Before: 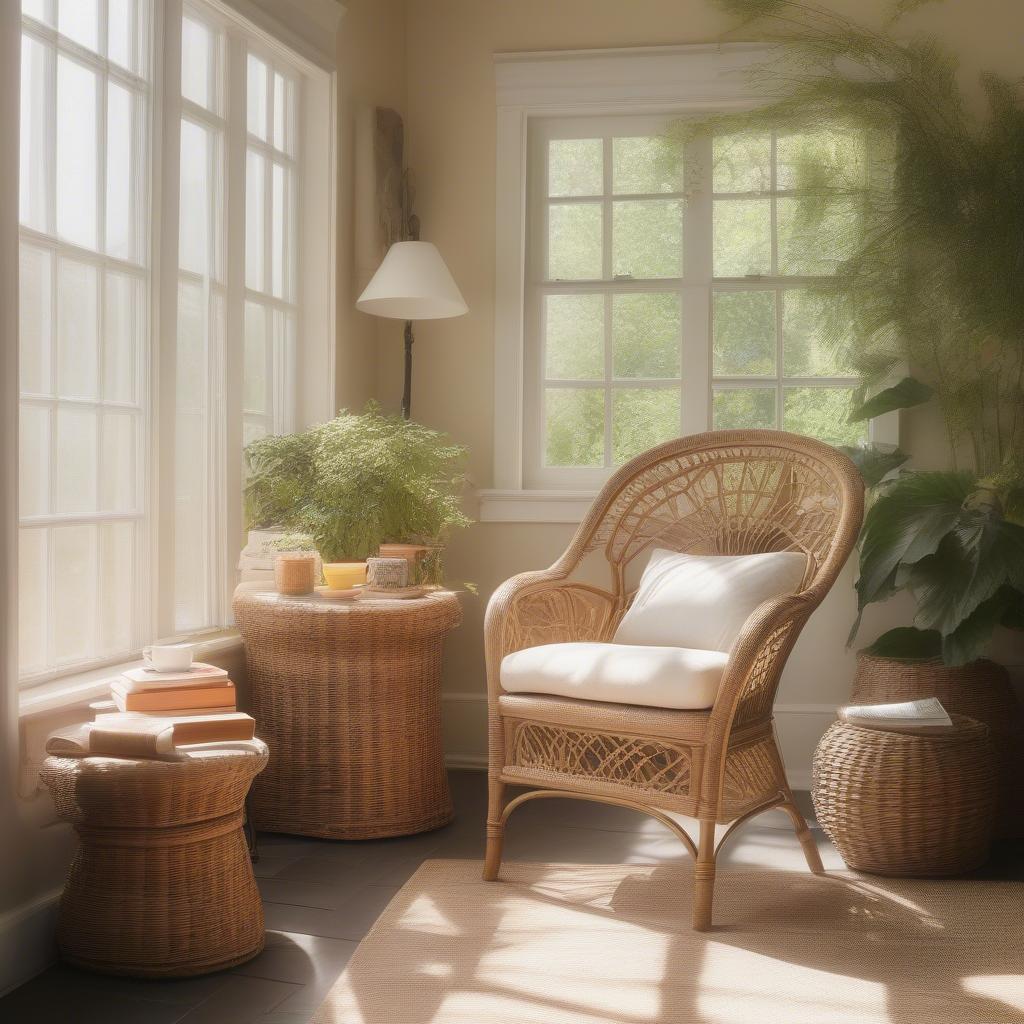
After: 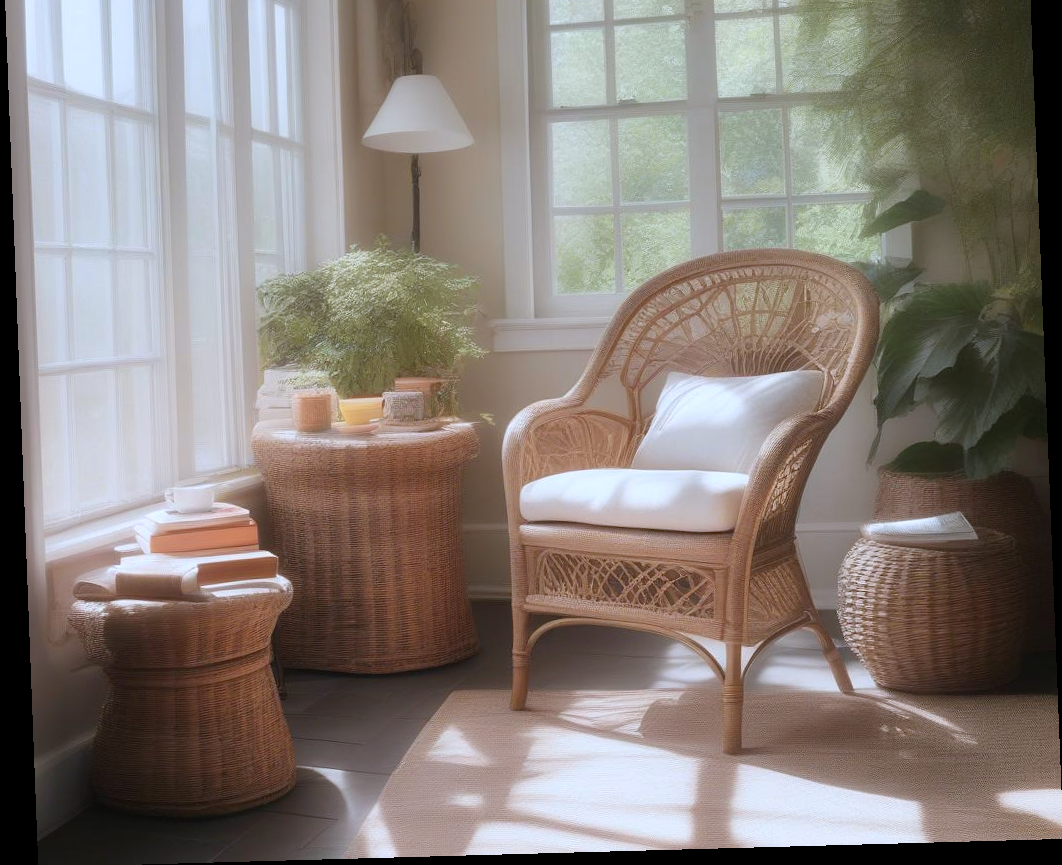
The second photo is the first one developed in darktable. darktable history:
color correction: highlights a* -2.24, highlights b* -18.1
rotate and perspective: rotation -2.22°, lens shift (horizontal) -0.022, automatic cropping off
crop and rotate: top 18.507%
